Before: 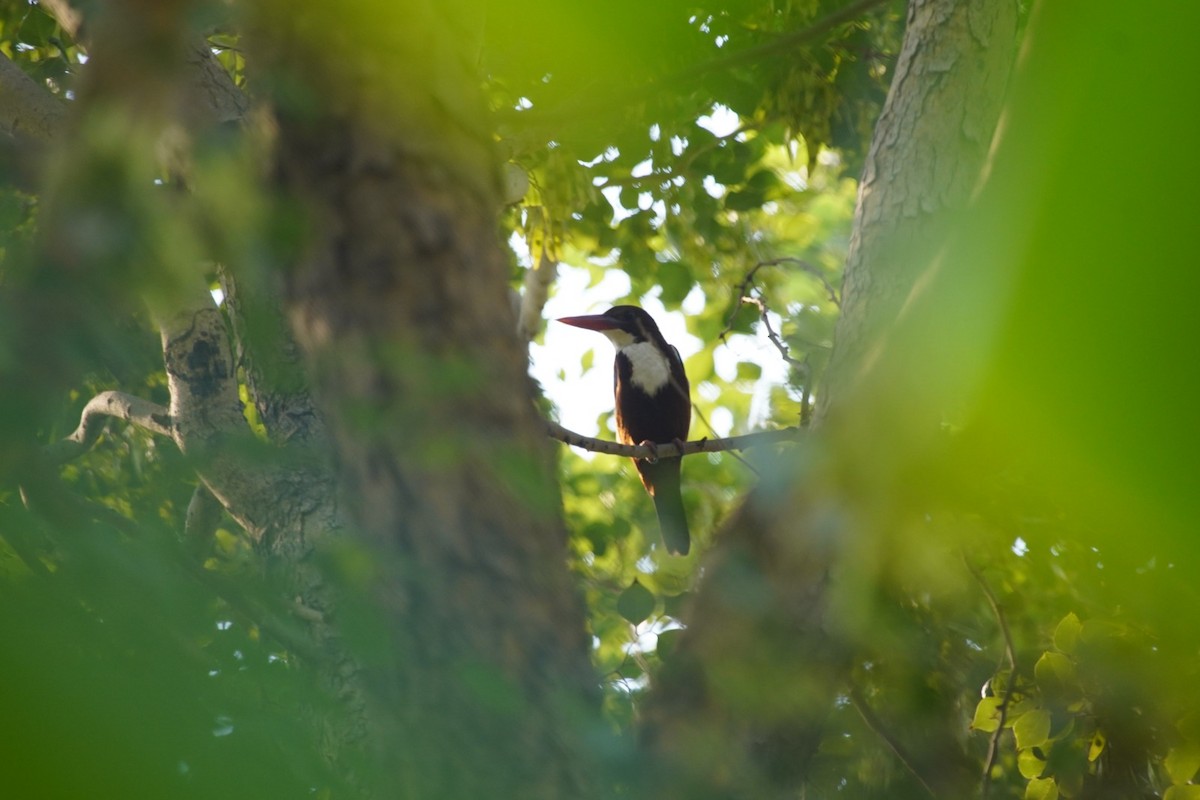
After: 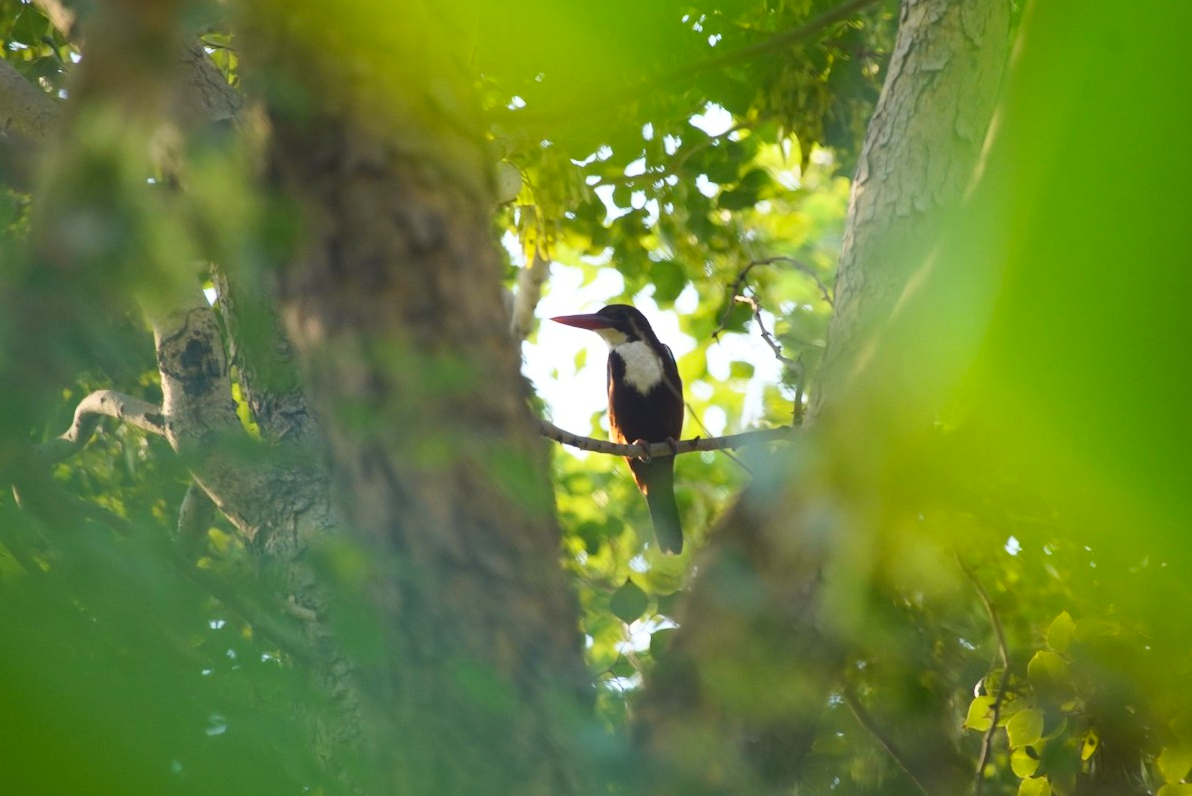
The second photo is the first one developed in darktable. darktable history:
crop and rotate: left 0.614%, top 0.179%, bottom 0.309%
shadows and highlights: low approximation 0.01, soften with gaussian
contrast brightness saturation: contrast 0.2, brightness 0.16, saturation 0.22
